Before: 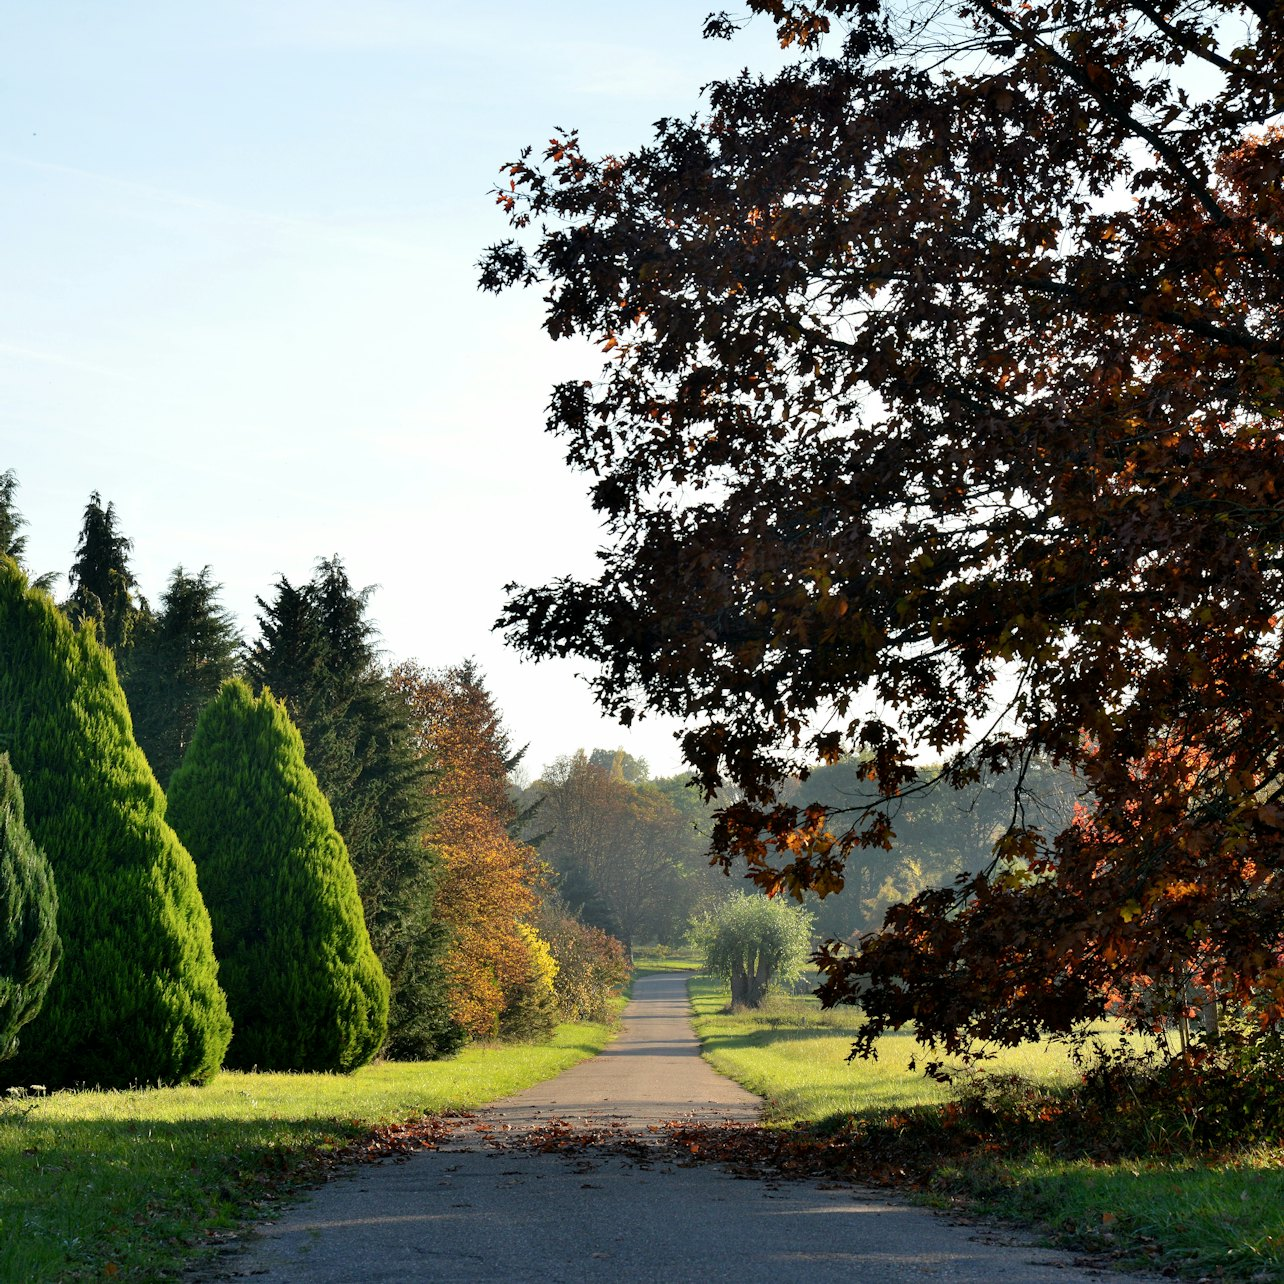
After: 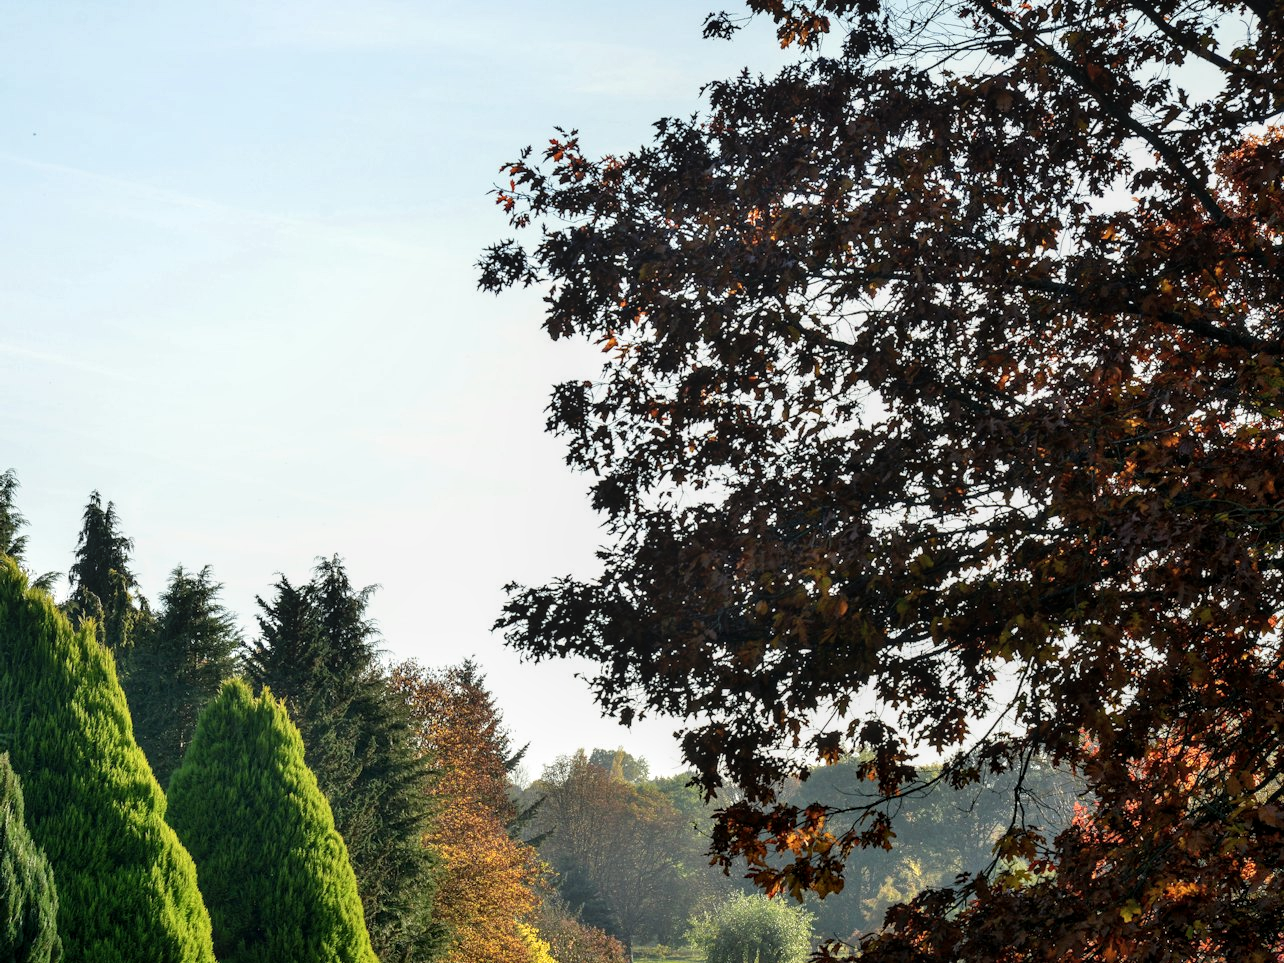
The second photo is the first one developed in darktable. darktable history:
crop: bottom 24.978%
local contrast: on, module defaults
